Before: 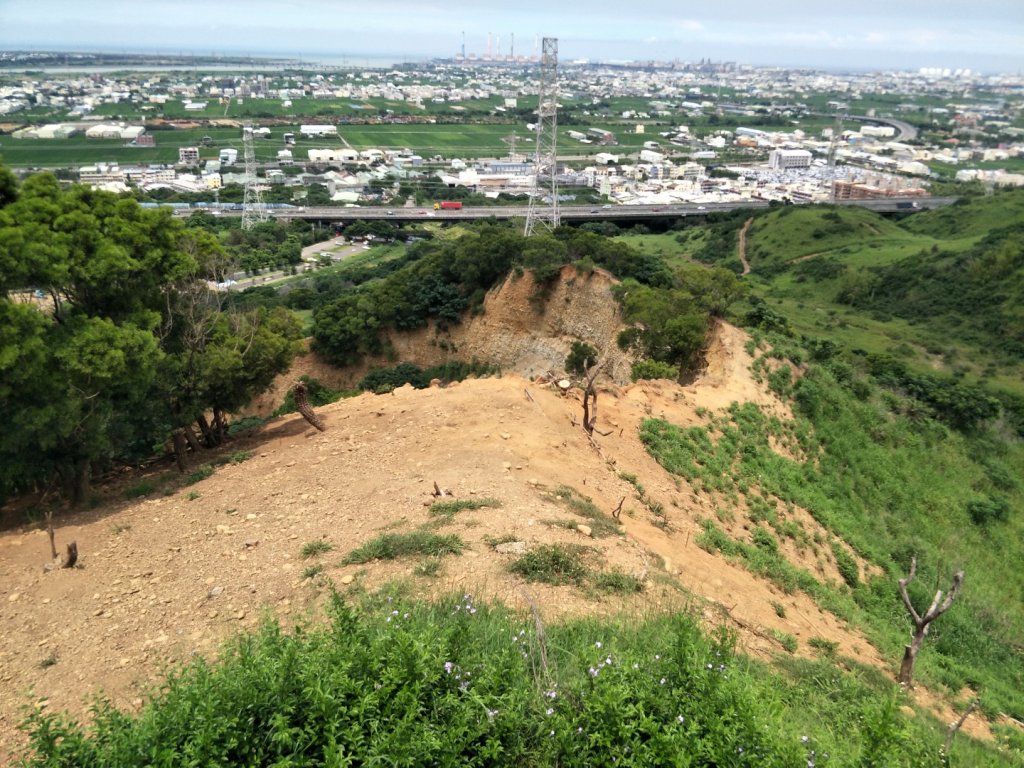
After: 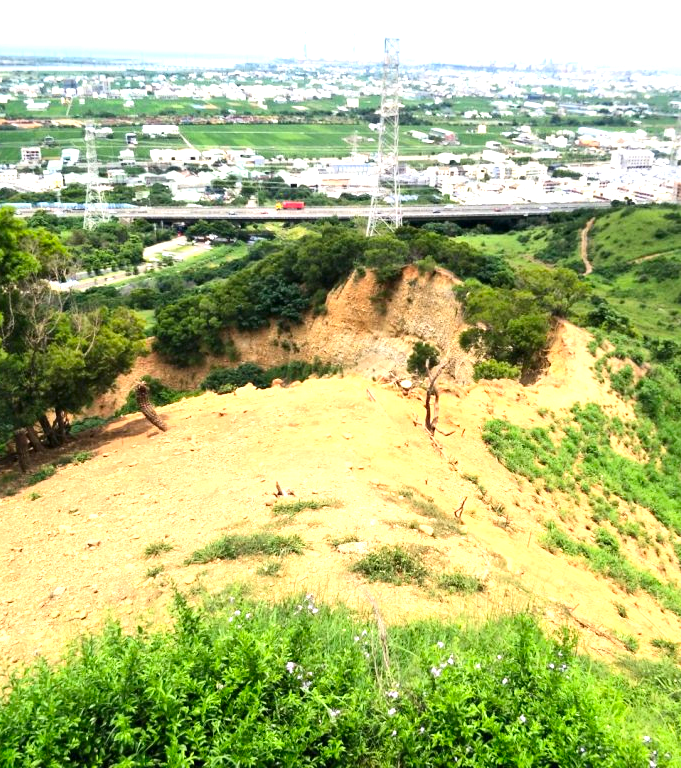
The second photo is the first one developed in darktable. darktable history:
contrast brightness saturation: contrast 0.161, saturation 0.311
crop and rotate: left 15.483%, right 18.007%
exposure: black level correction 0, exposure 1.107 EV, compensate highlight preservation false
